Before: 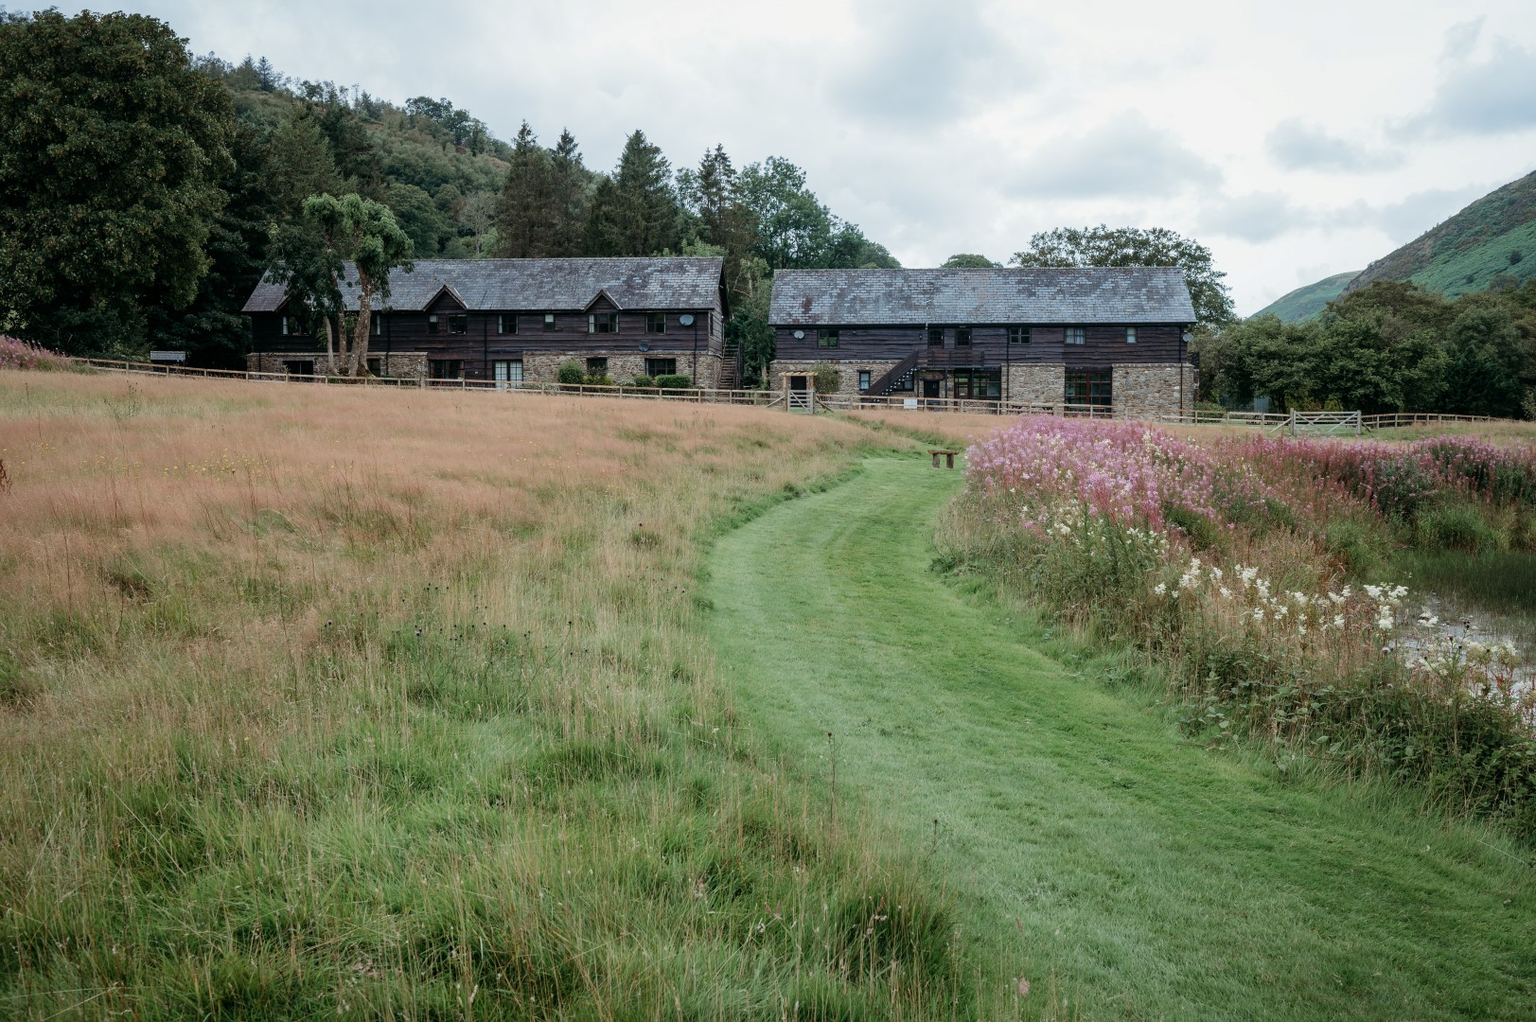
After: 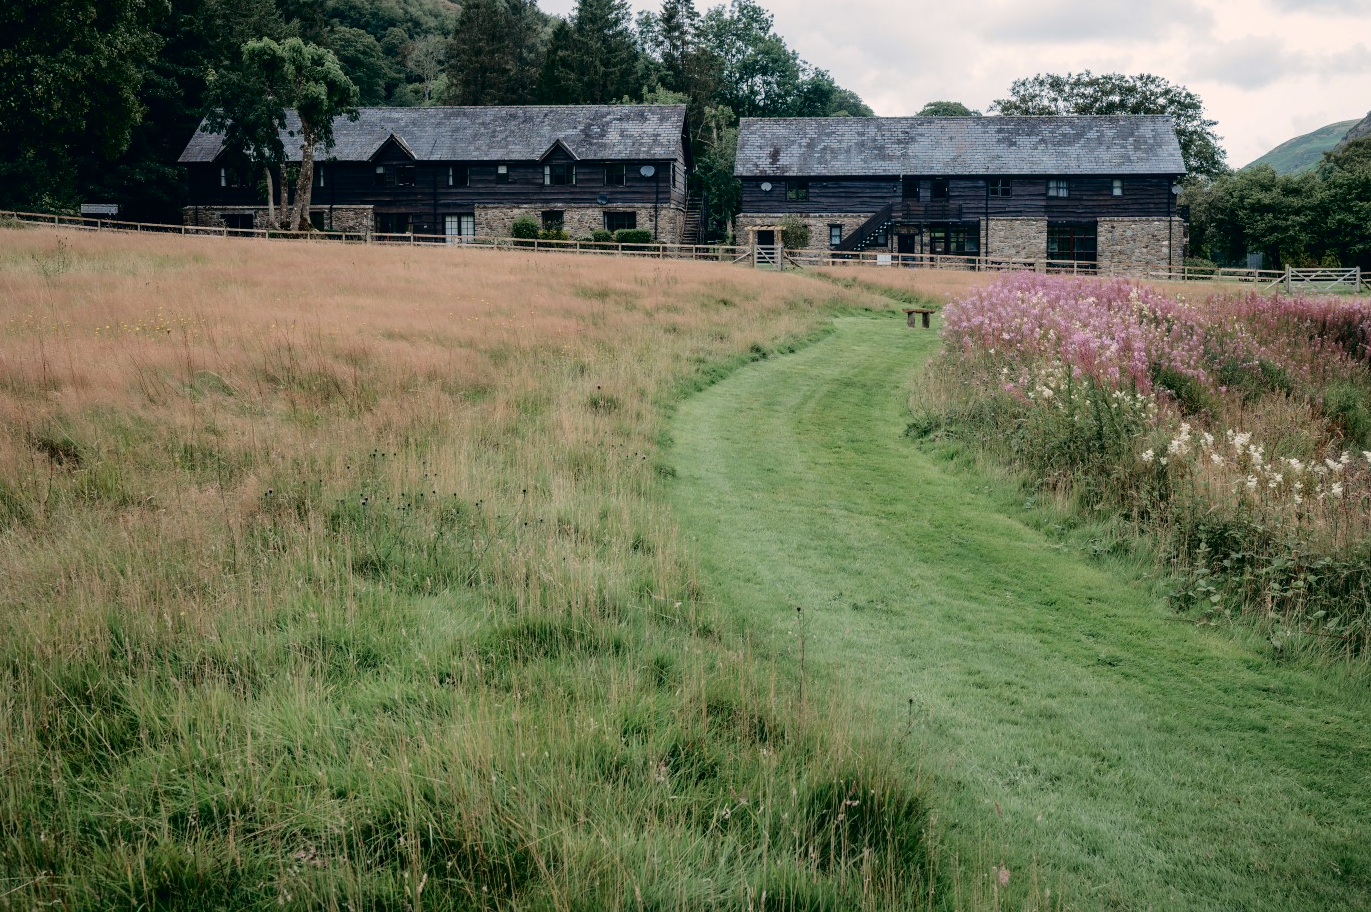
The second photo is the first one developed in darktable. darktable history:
fill light: exposure -2 EV, width 8.6
crop and rotate: left 4.842%, top 15.51%, right 10.668%
color correction: highlights a* 5.38, highlights b* 5.3, shadows a* -4.26, shadows b* -5.11
